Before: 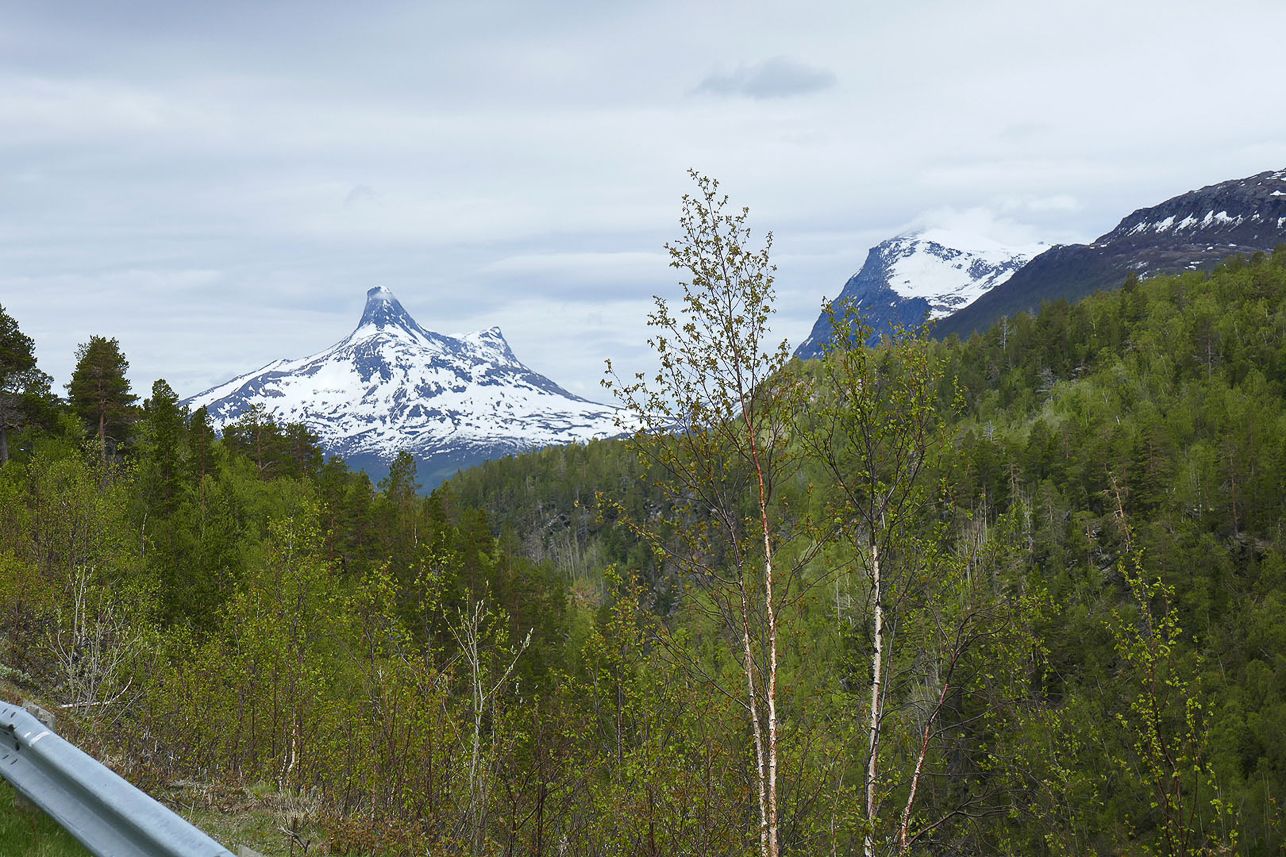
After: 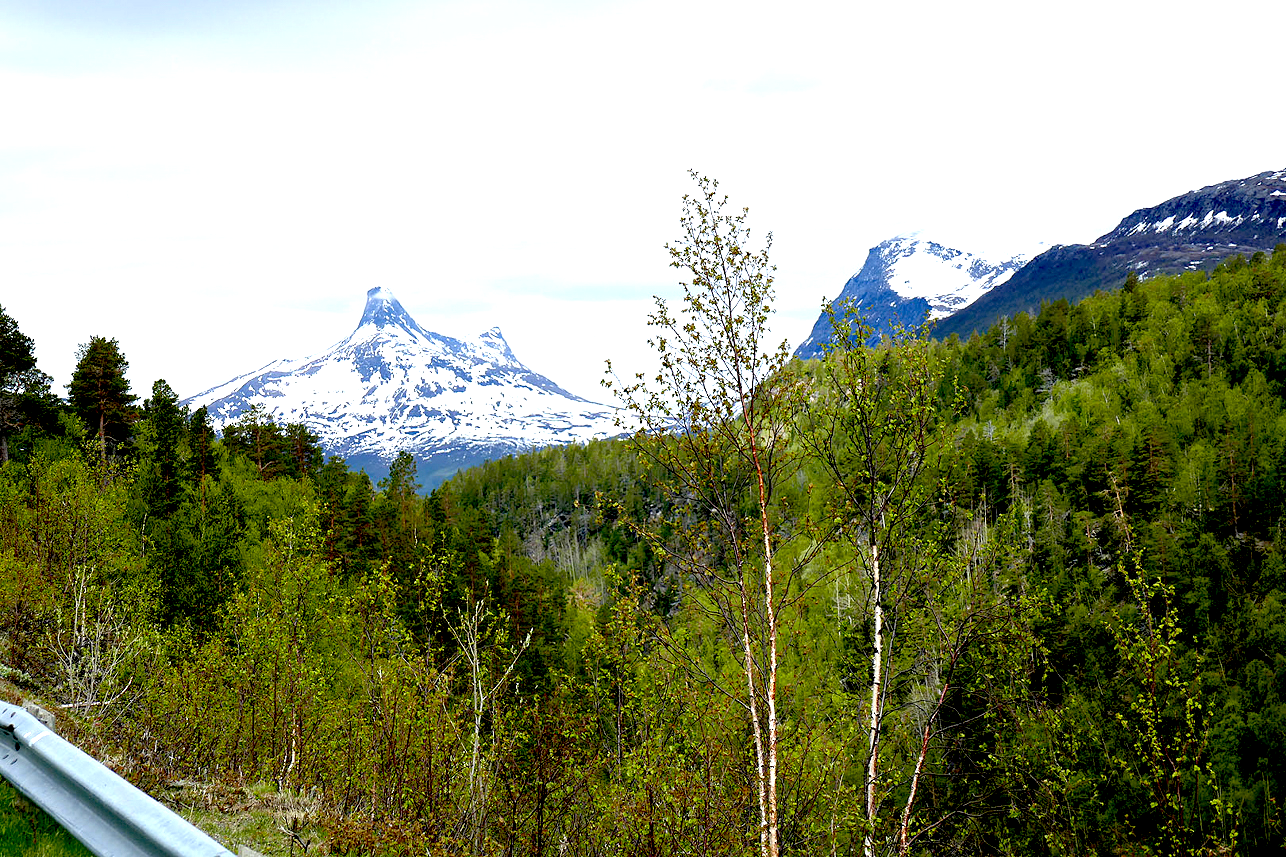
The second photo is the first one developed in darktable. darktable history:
exposure: black level correction 0.036, exposure 0.909 EV, compensate highlight preservation false
